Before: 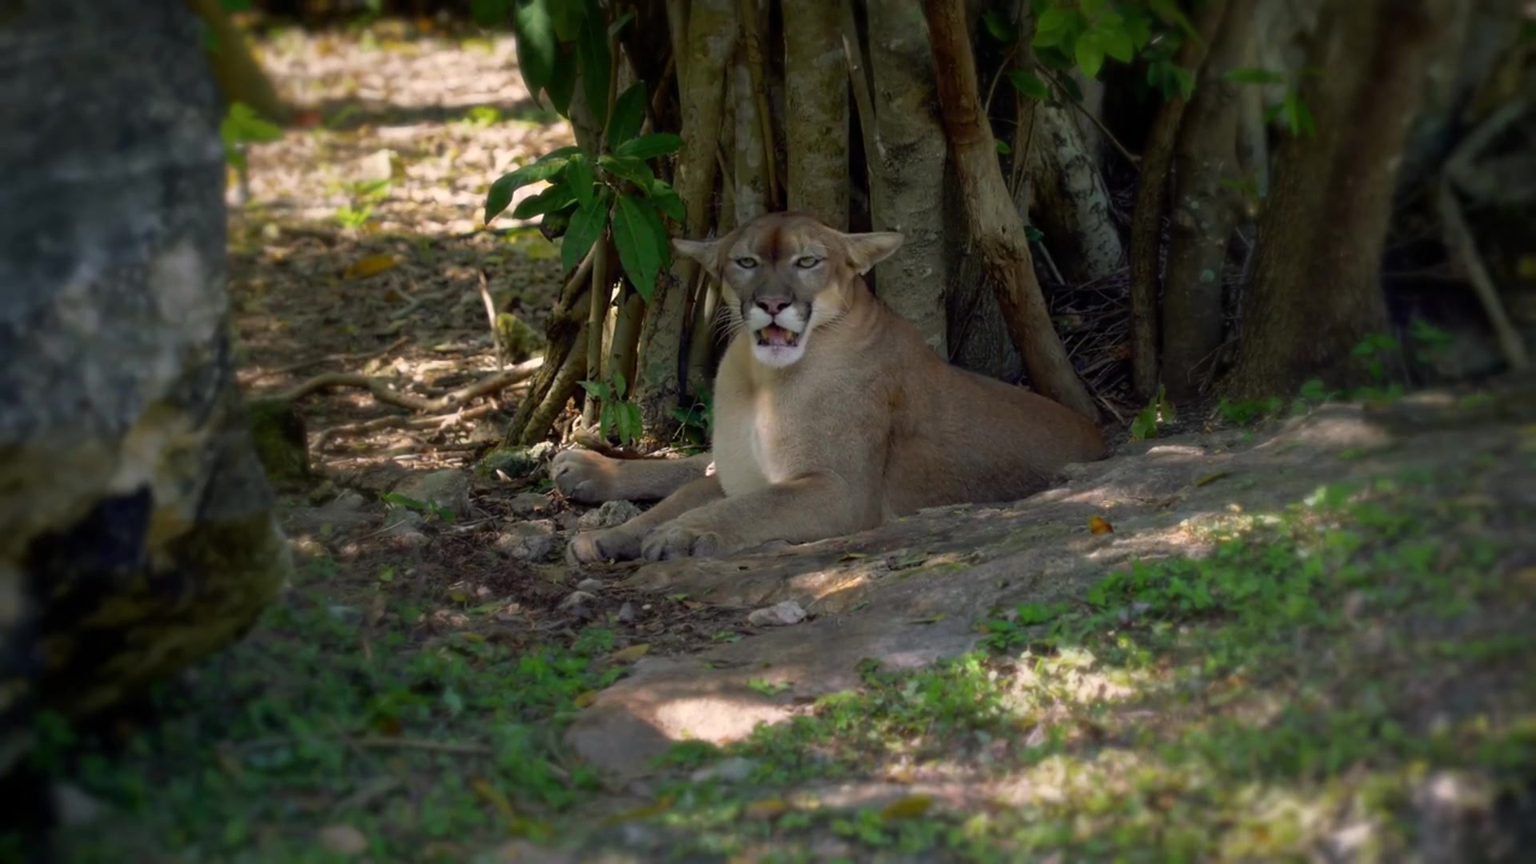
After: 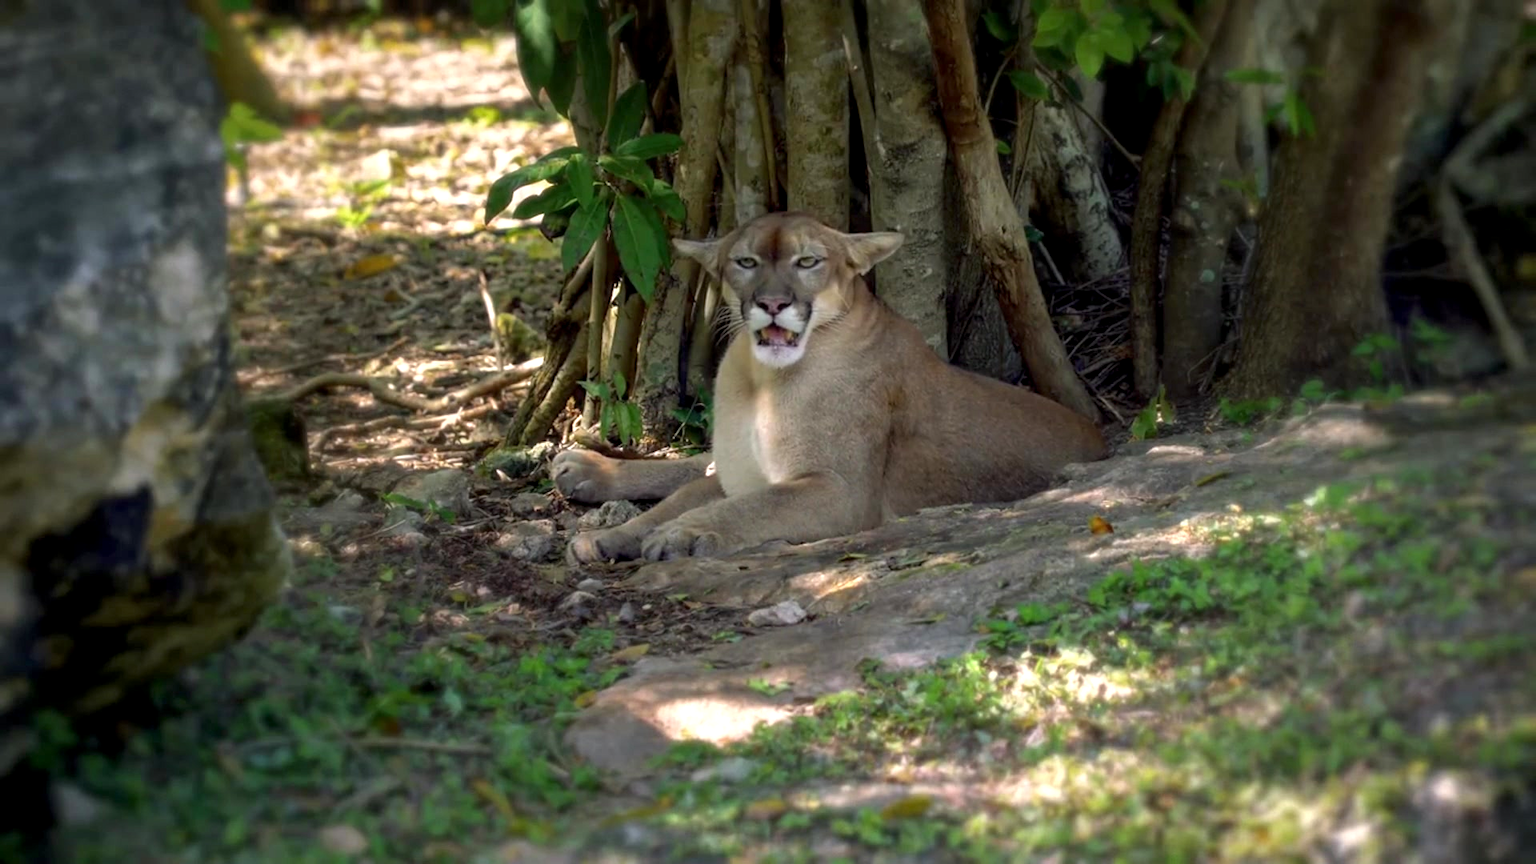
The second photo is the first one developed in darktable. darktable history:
exposure: exposure 0.585 EV, compensate highlight preservation false
local contrast: on, module defaults
